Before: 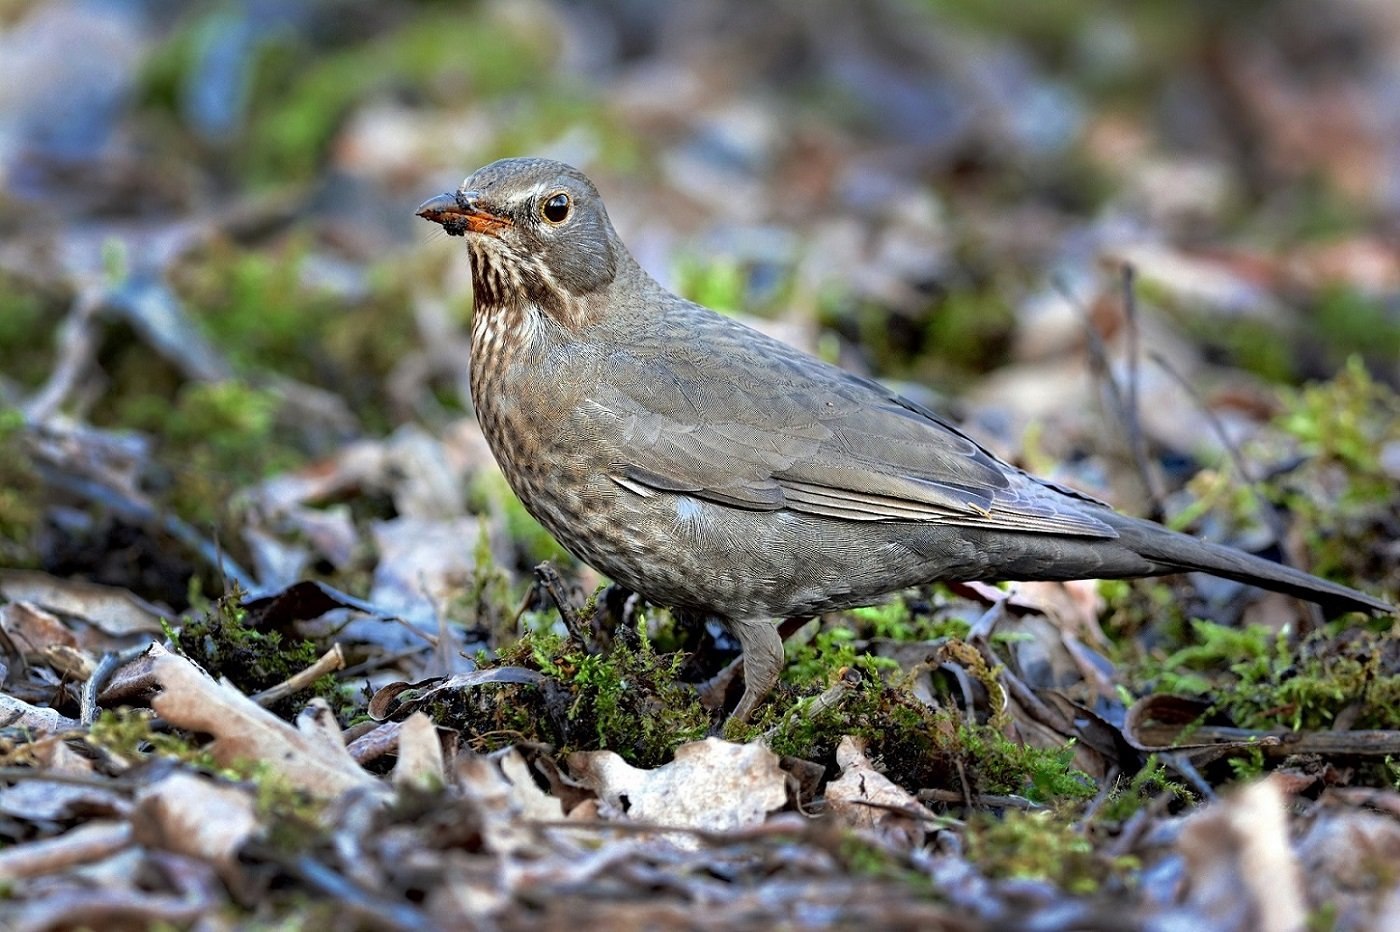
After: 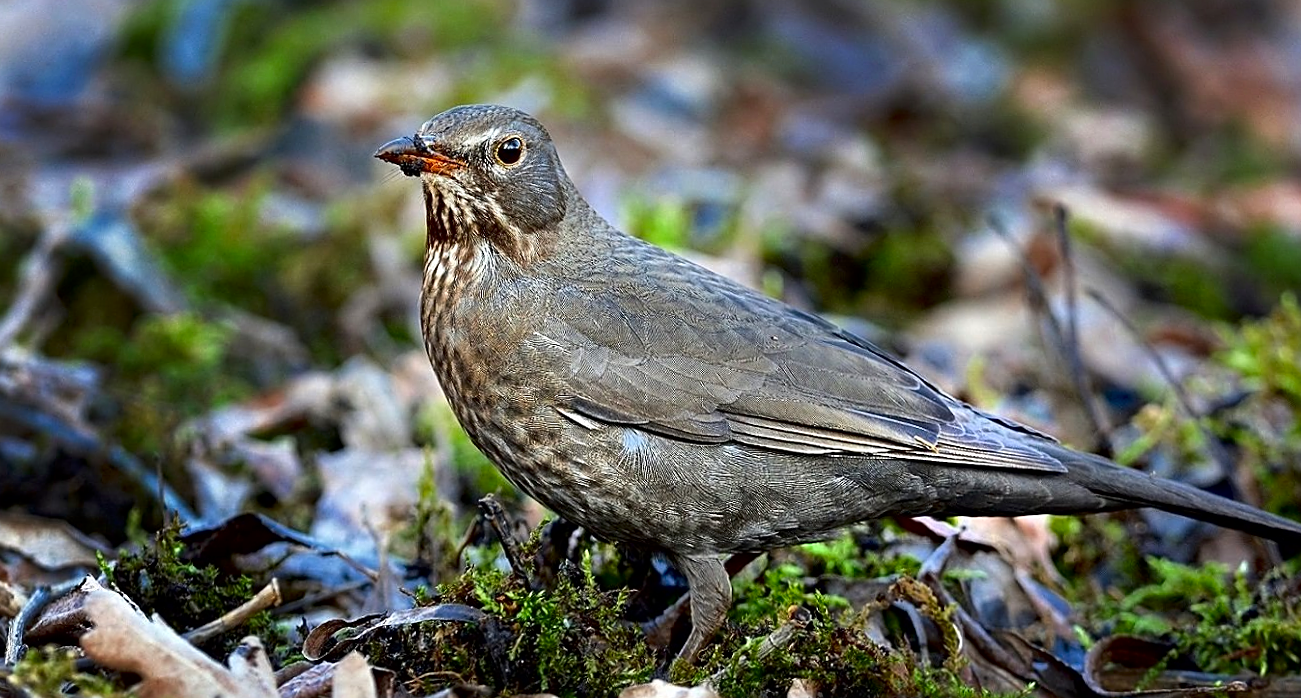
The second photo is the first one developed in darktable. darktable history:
contrast brightness saturation: contrast 0.12, brightness -0.12, saturation 0.2
crop: top 3.857%, bottom 21.132%
sharpen: on, module defaults
rotate and perspective: rotation 0.215°, lens shift (vertical) -0.139, crop left 0.069, crop right 0.939, crop top 0.002, crop bottom 0.996
